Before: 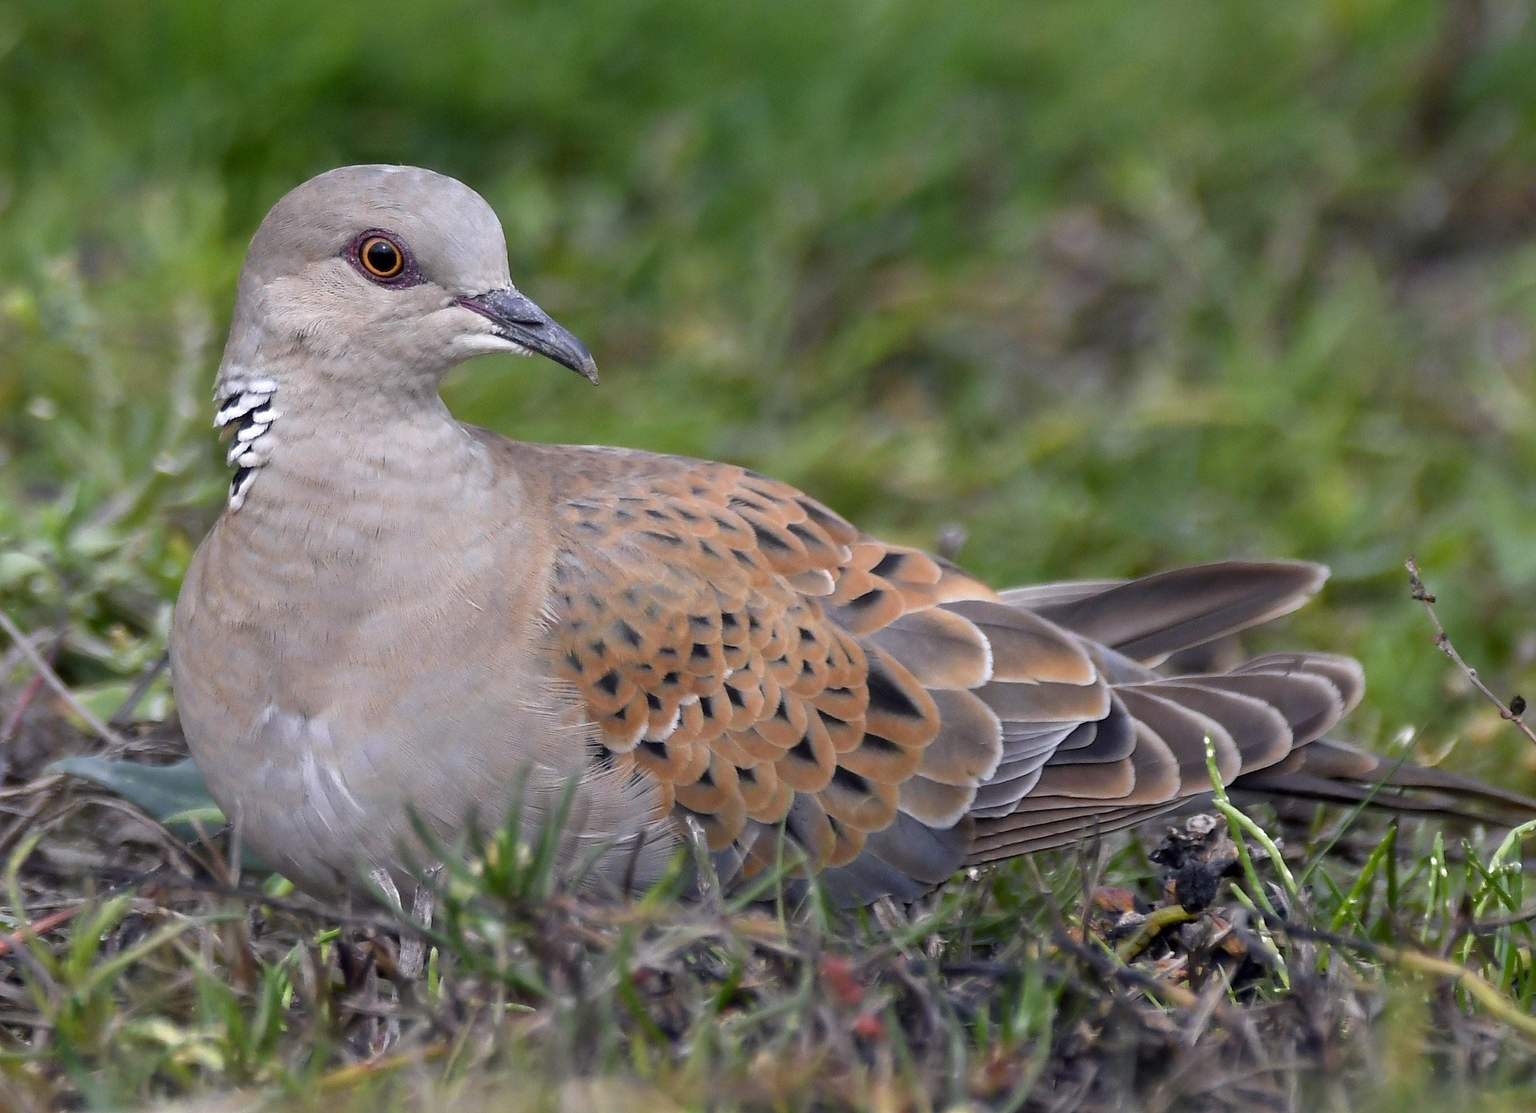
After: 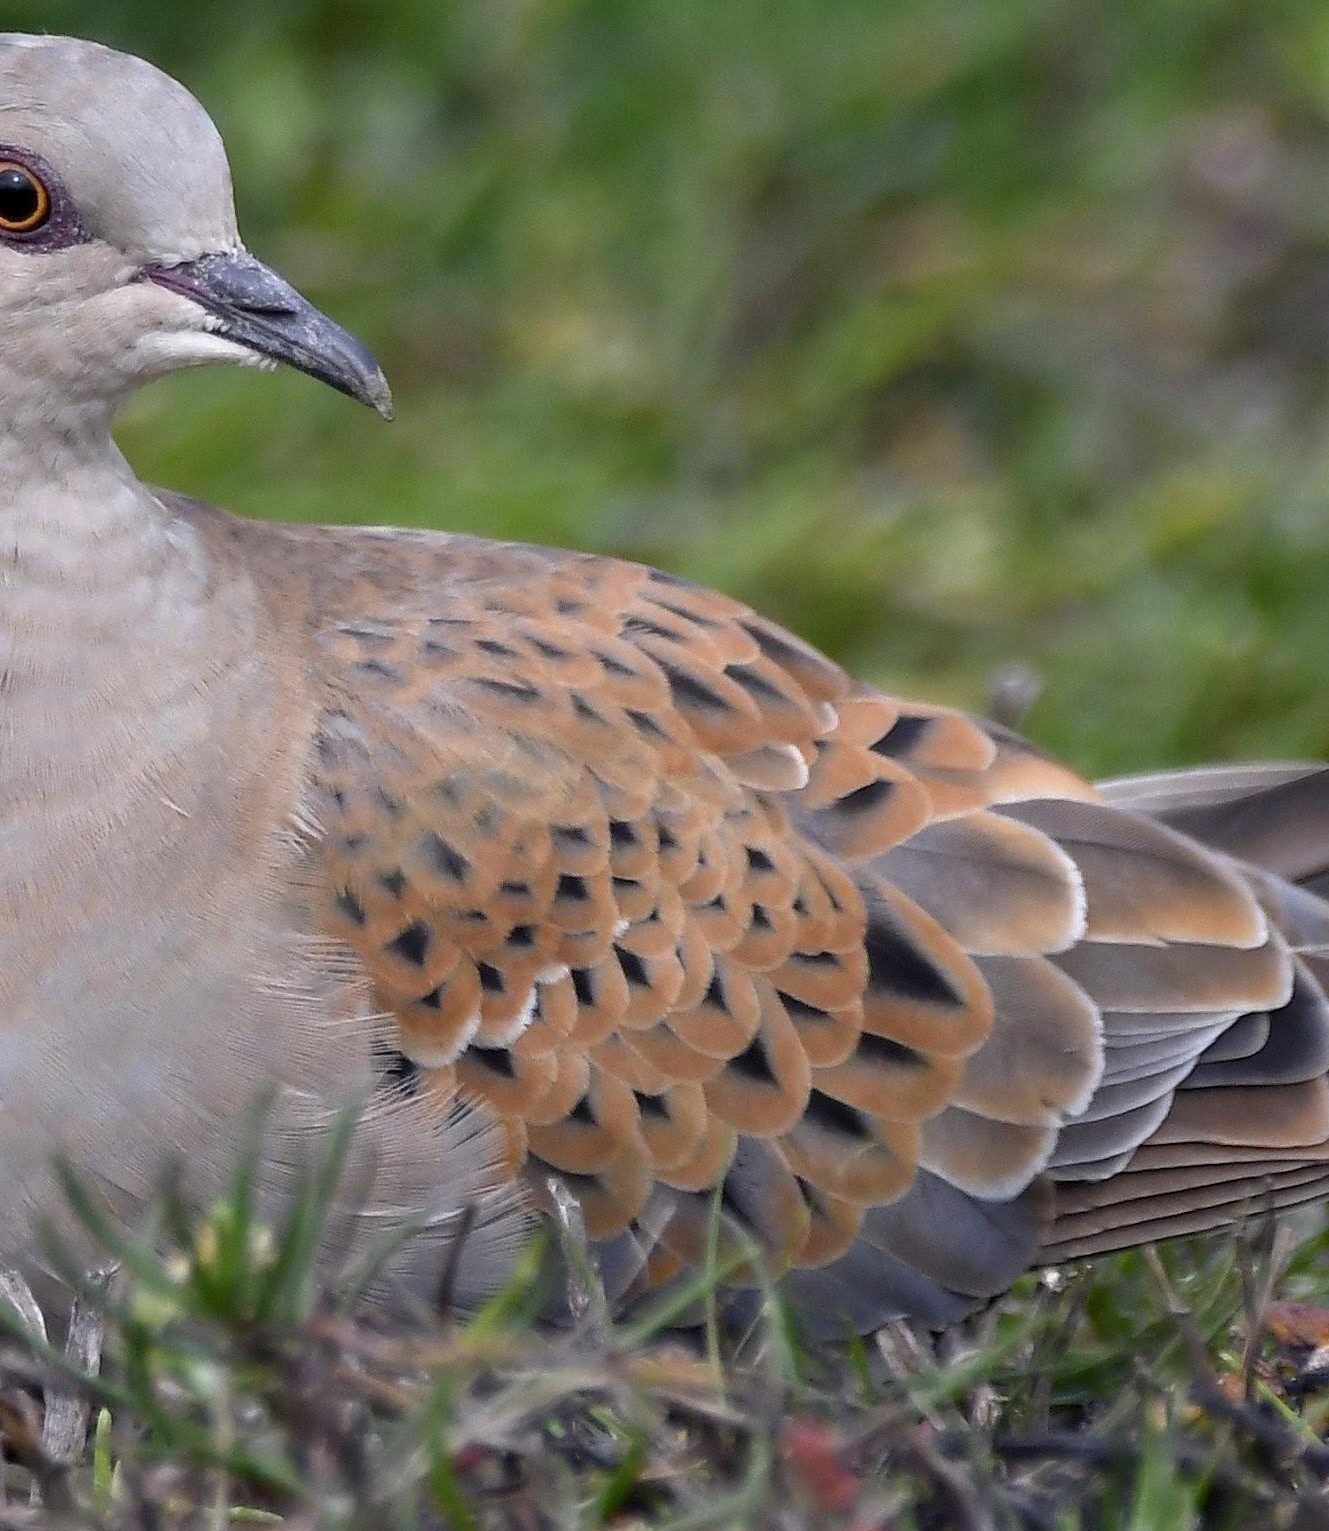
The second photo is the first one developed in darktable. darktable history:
crop and rotate: angle 0.018°, left 24.412%, top 13.111%, right 26.314%, bottom 8.578%
